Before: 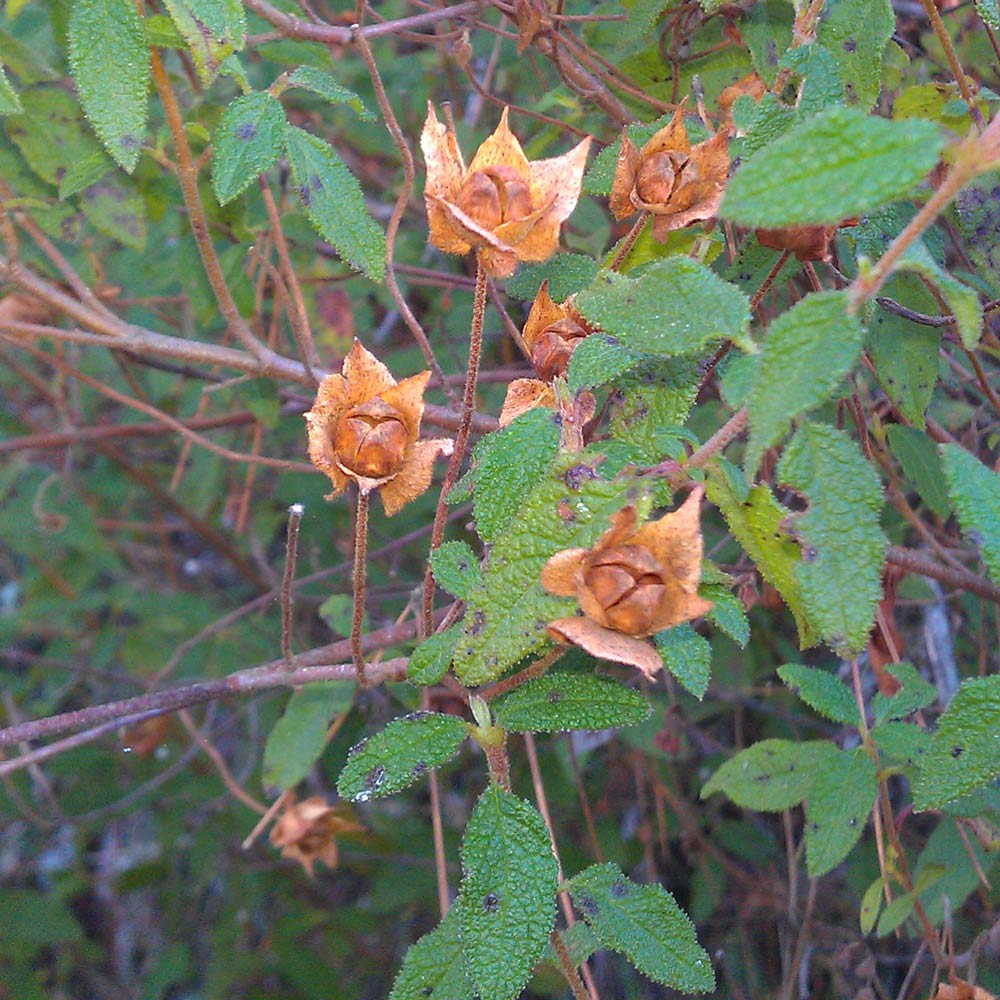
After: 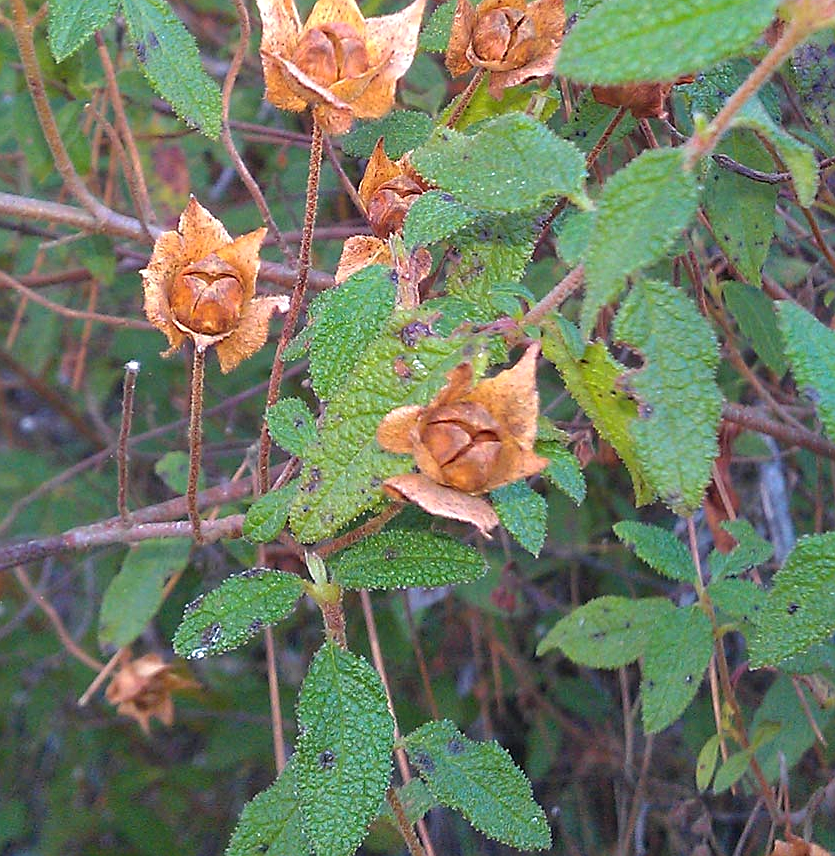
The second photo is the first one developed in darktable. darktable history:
exposure: exposure 0.128 EV, compensate highlight preservation false
sharpen: on, module defaults
crop: left 16.461%, top 14.396%
